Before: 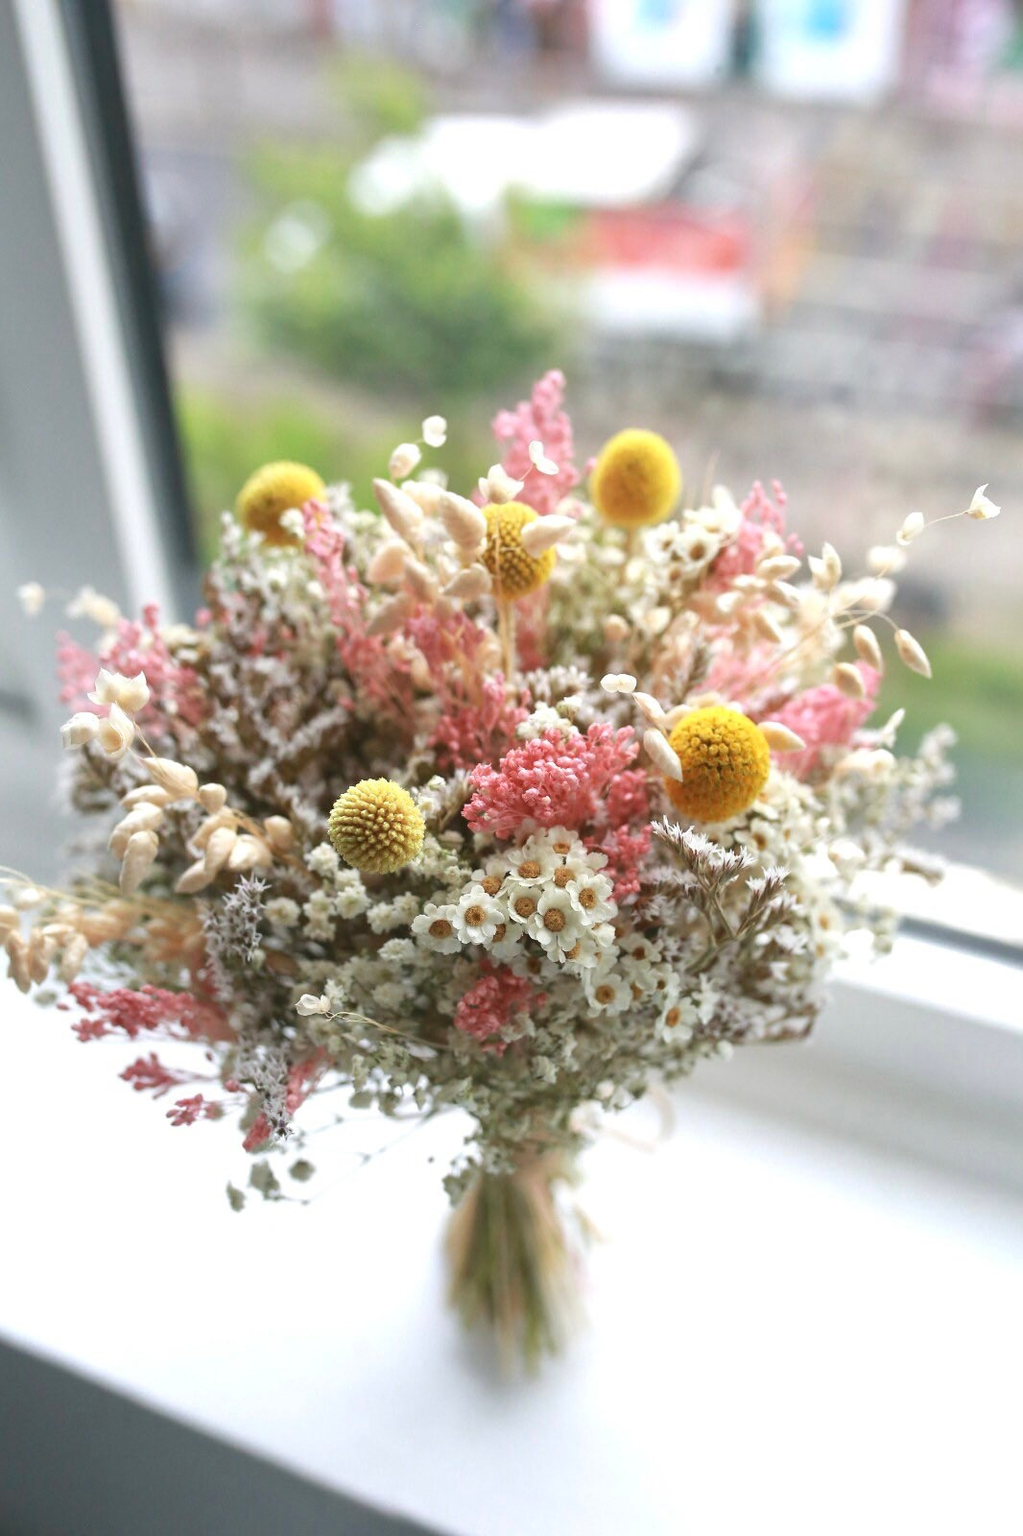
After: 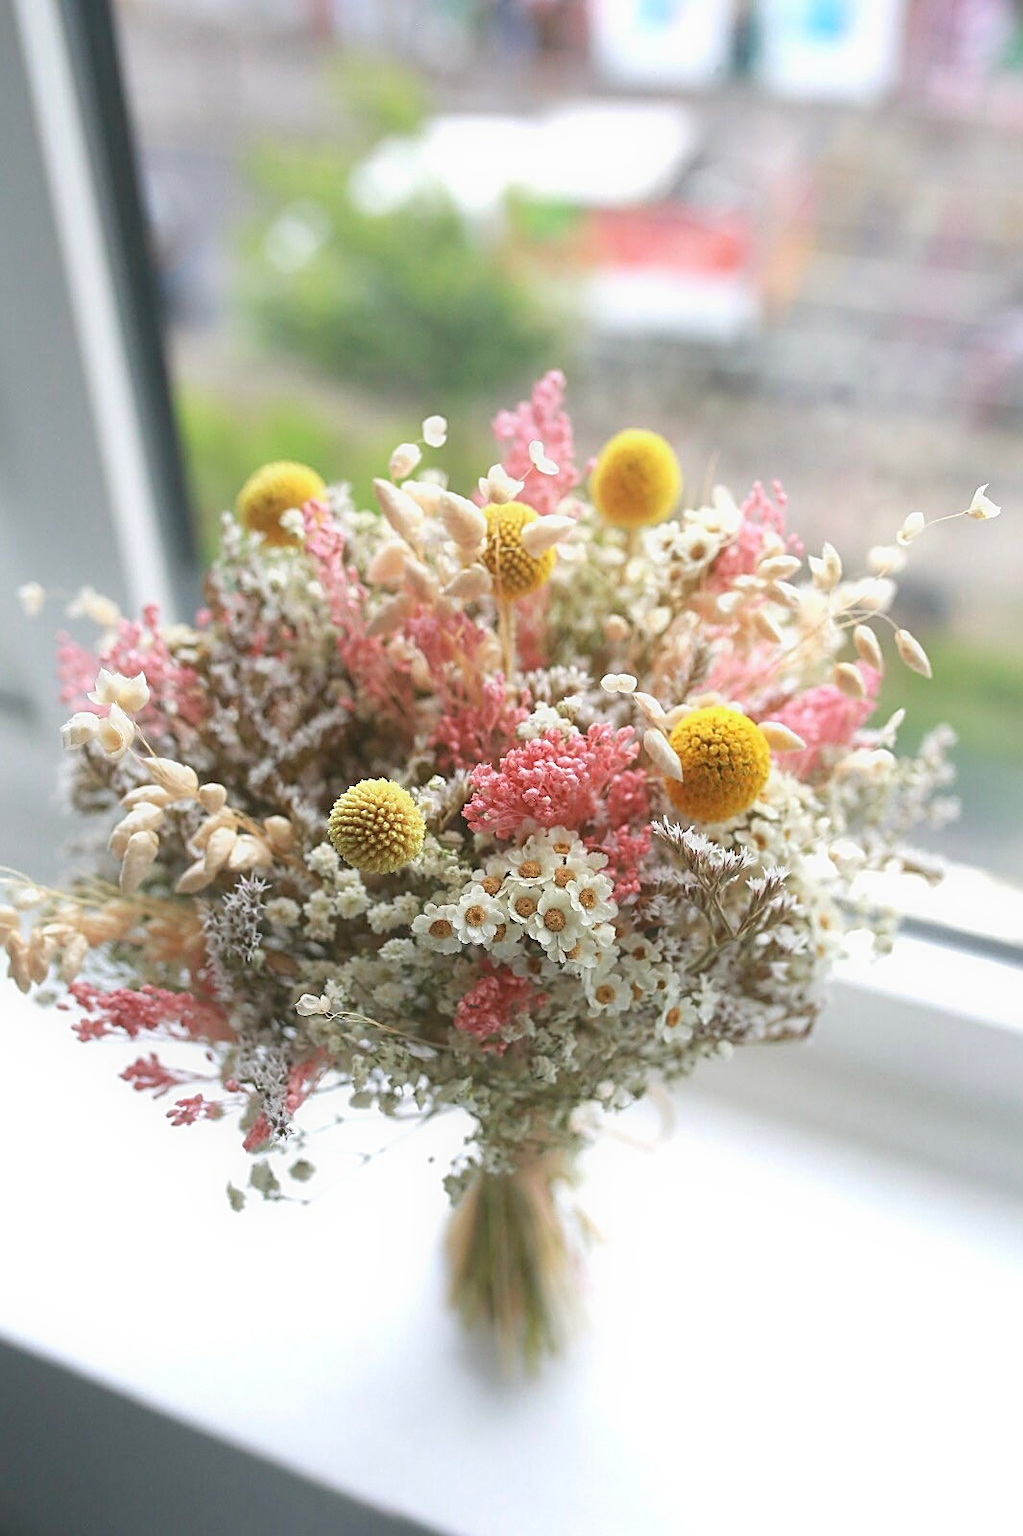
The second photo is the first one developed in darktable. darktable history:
sharpen: on, module defaults
contrast equalizer: y [[0.5, 0.486, 0.447, 0.446, 0.489, 0.5], [0.5 ×6], [0.5 ×6], [0 ×6], [0 ×6]]
